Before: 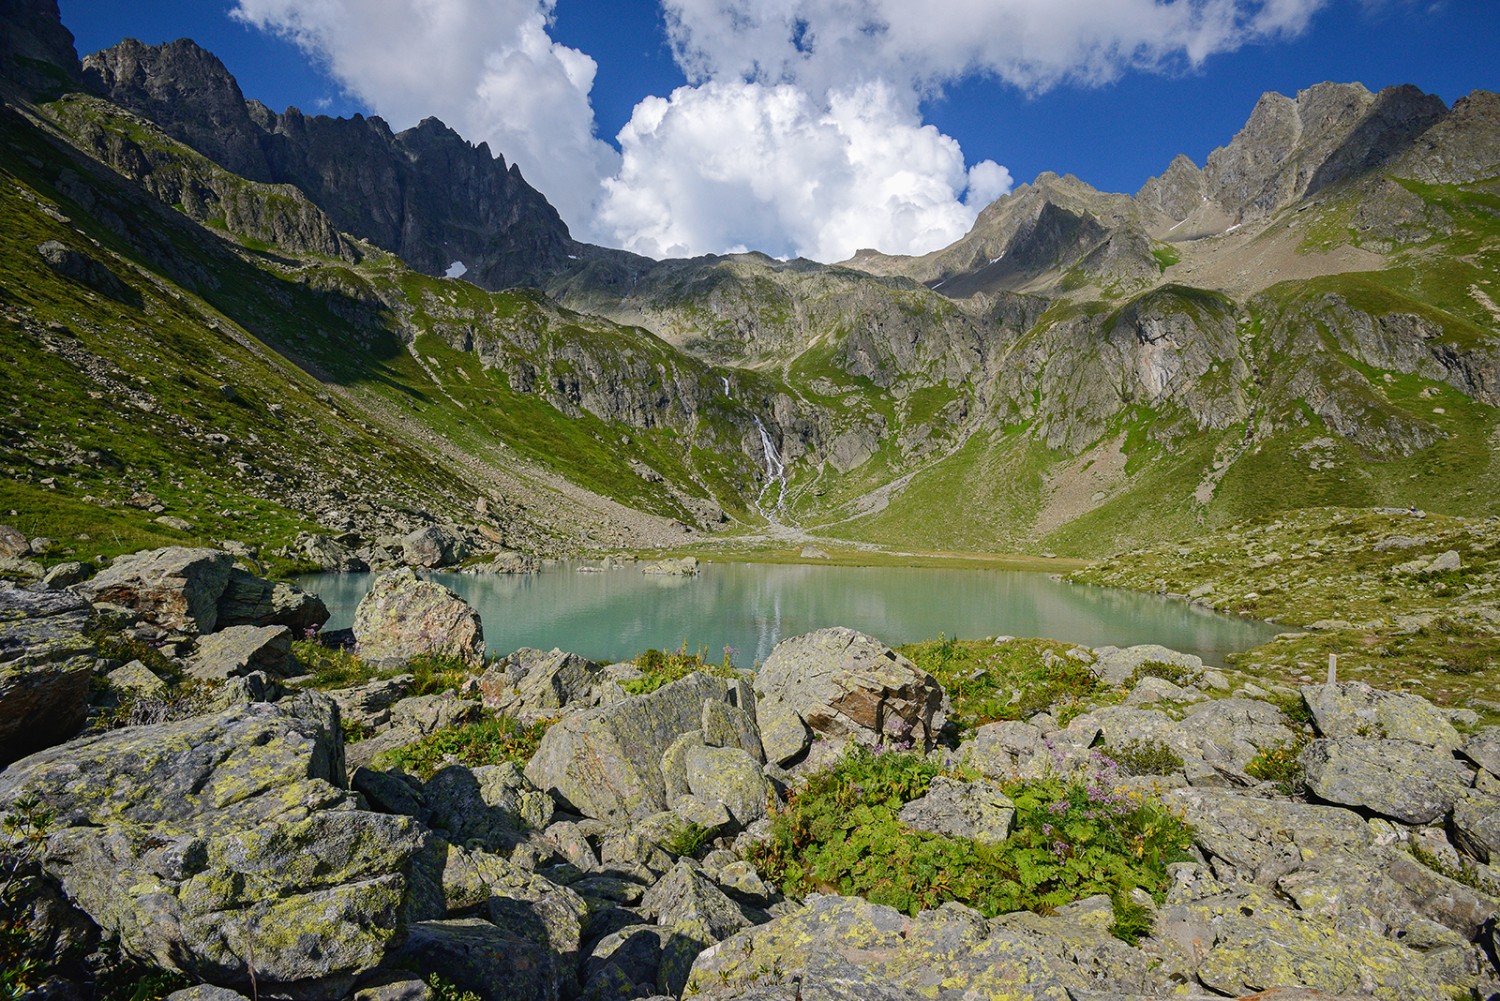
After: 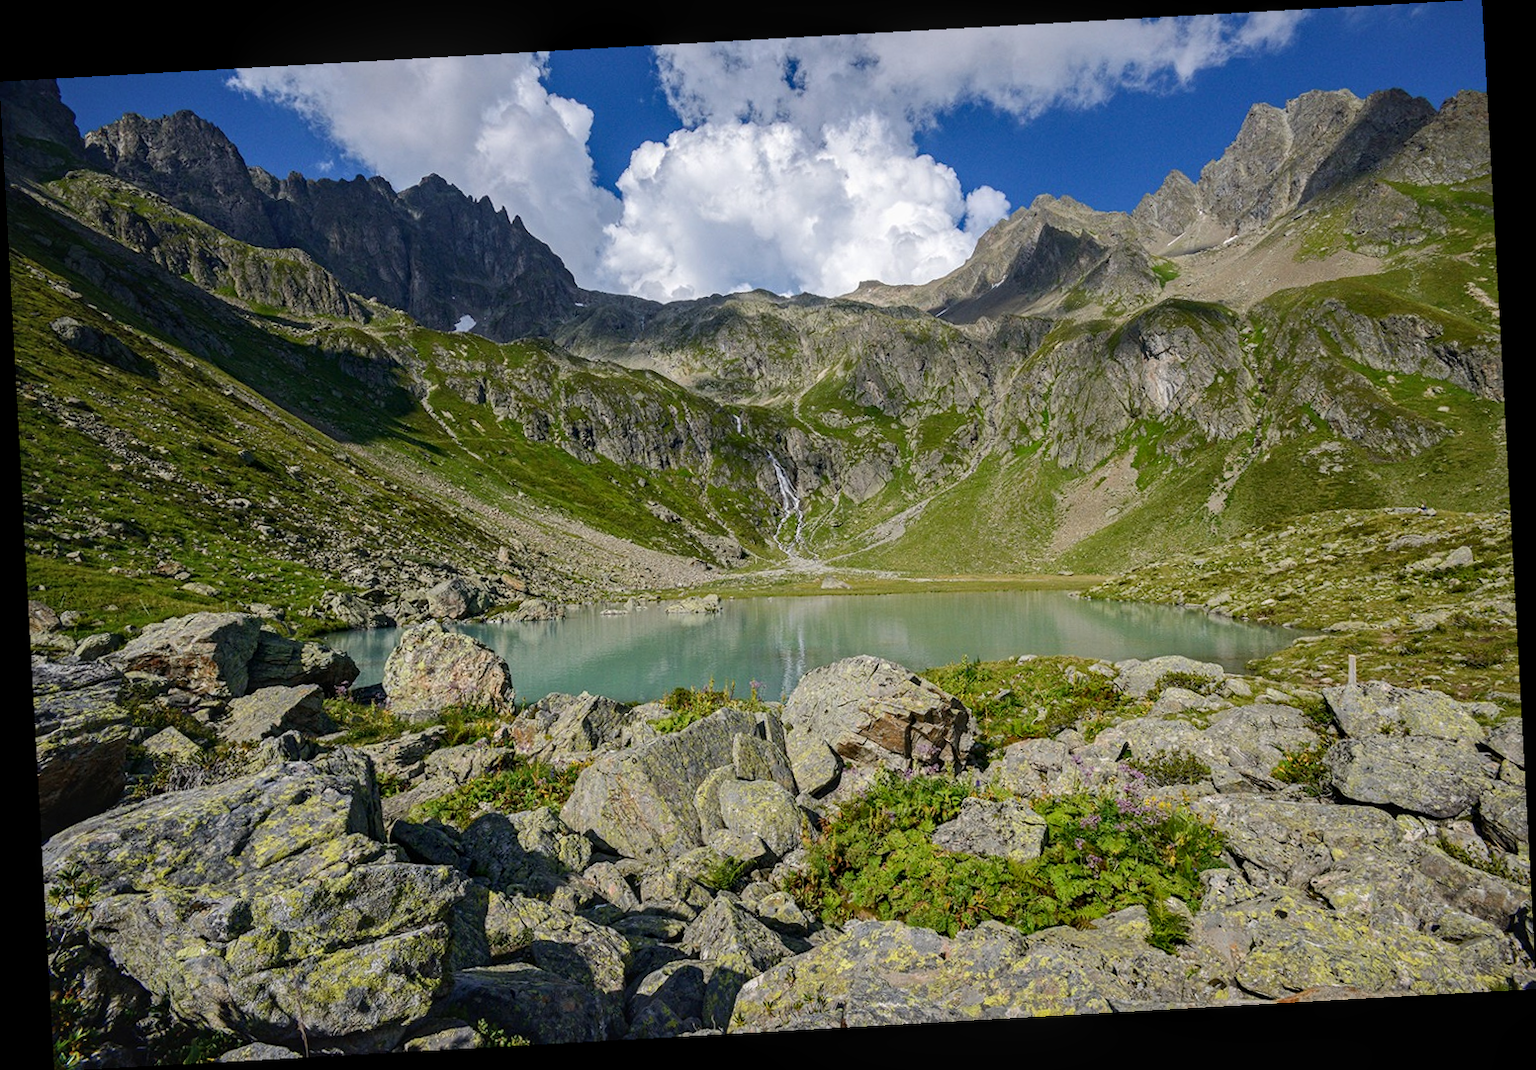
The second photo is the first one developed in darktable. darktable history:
rotate and perspective: rotation -3.18°, automatic cropping off
local contrast: on, module defaults
